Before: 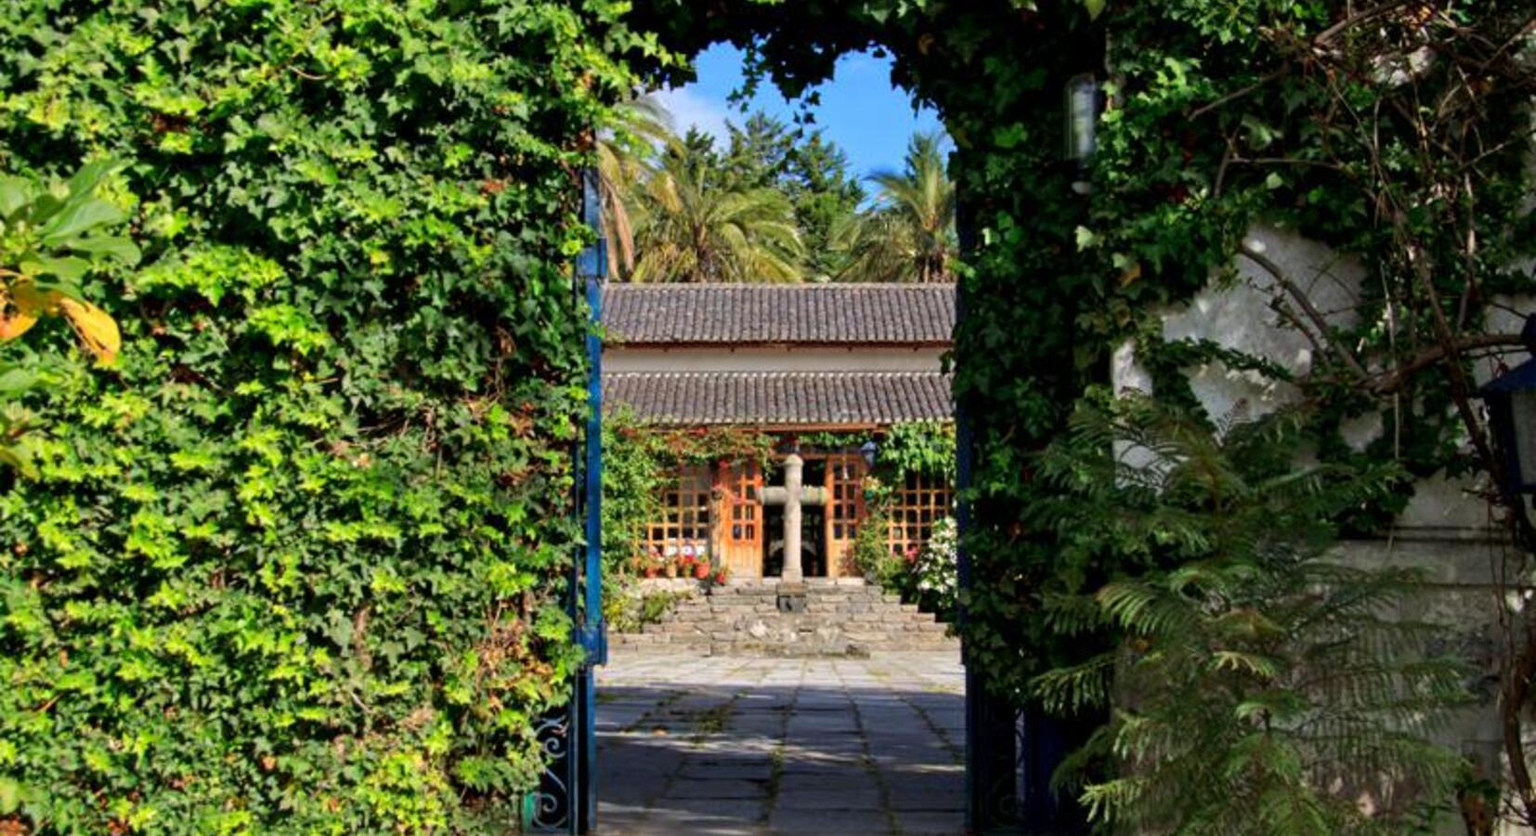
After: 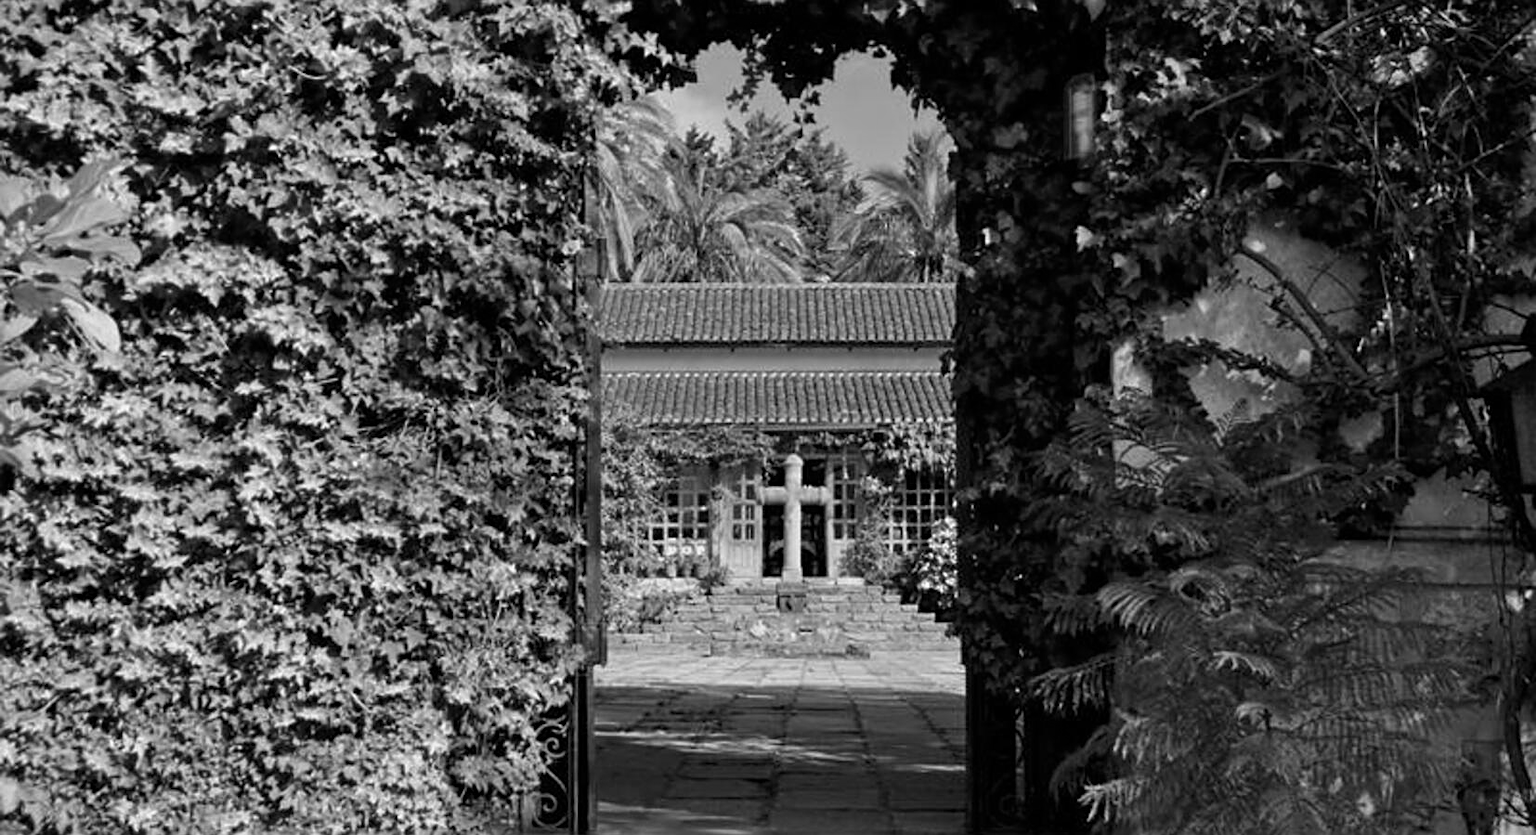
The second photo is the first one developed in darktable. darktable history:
monochrome: a -92.57, b 58.91
sharpen: on, module defaults
